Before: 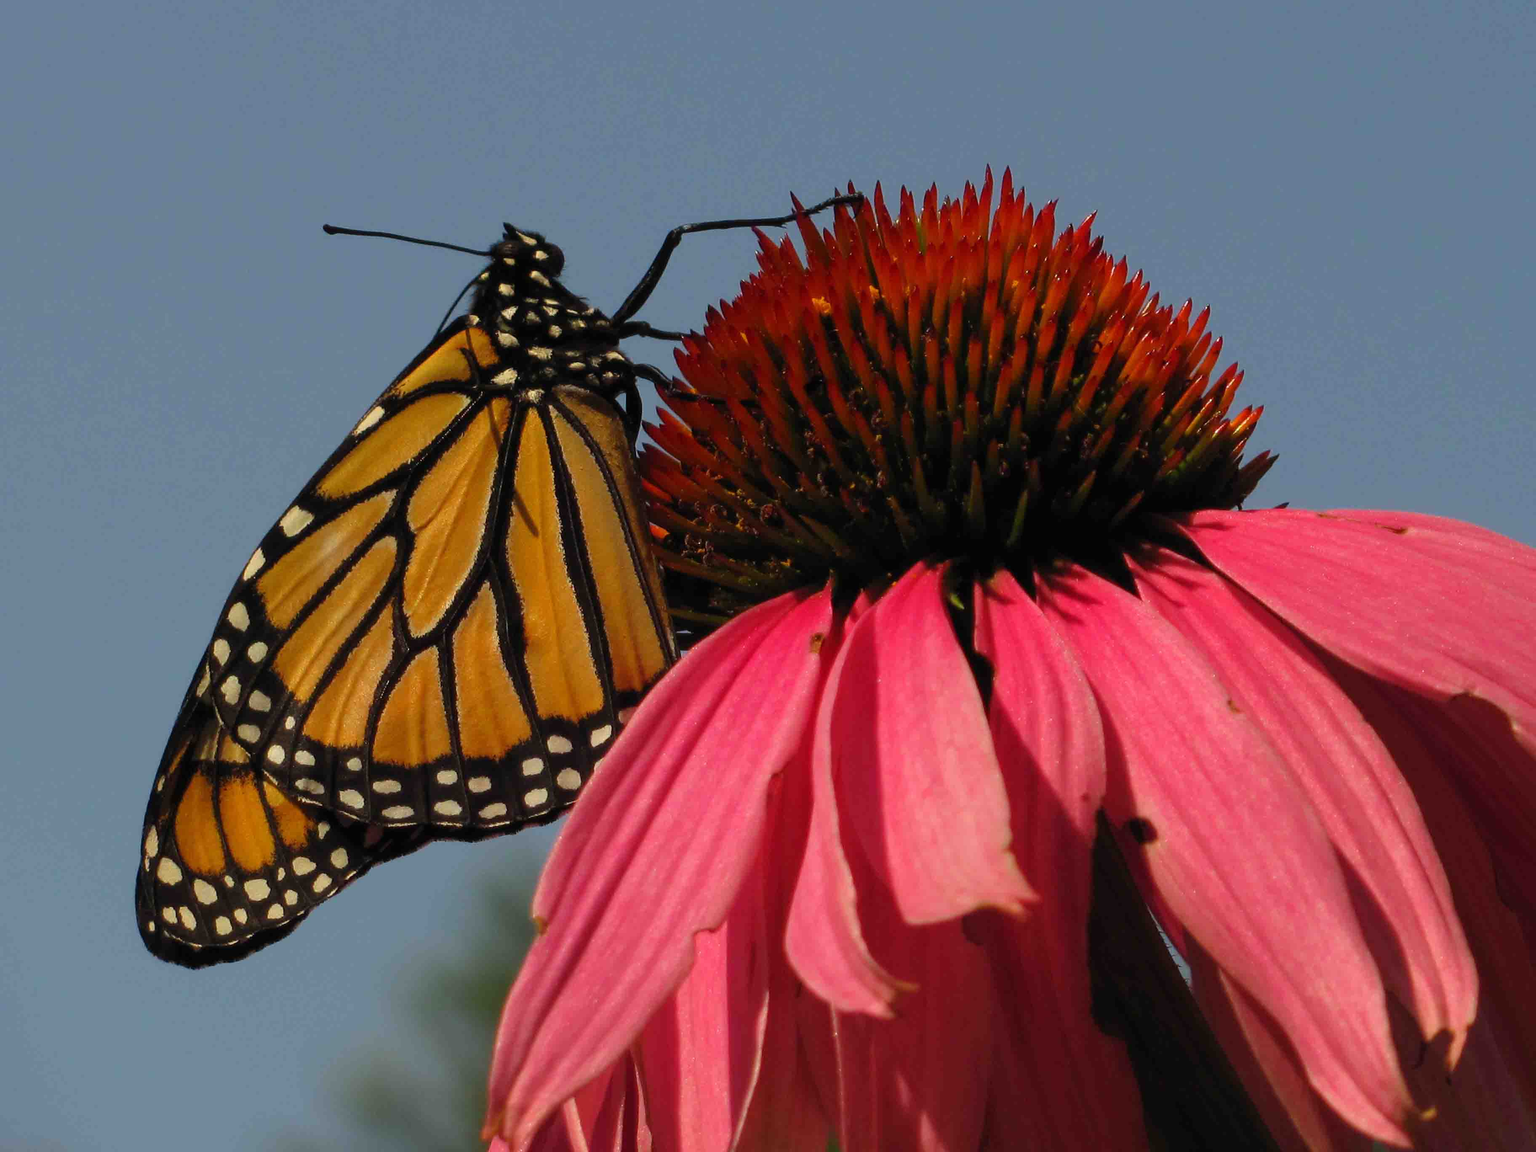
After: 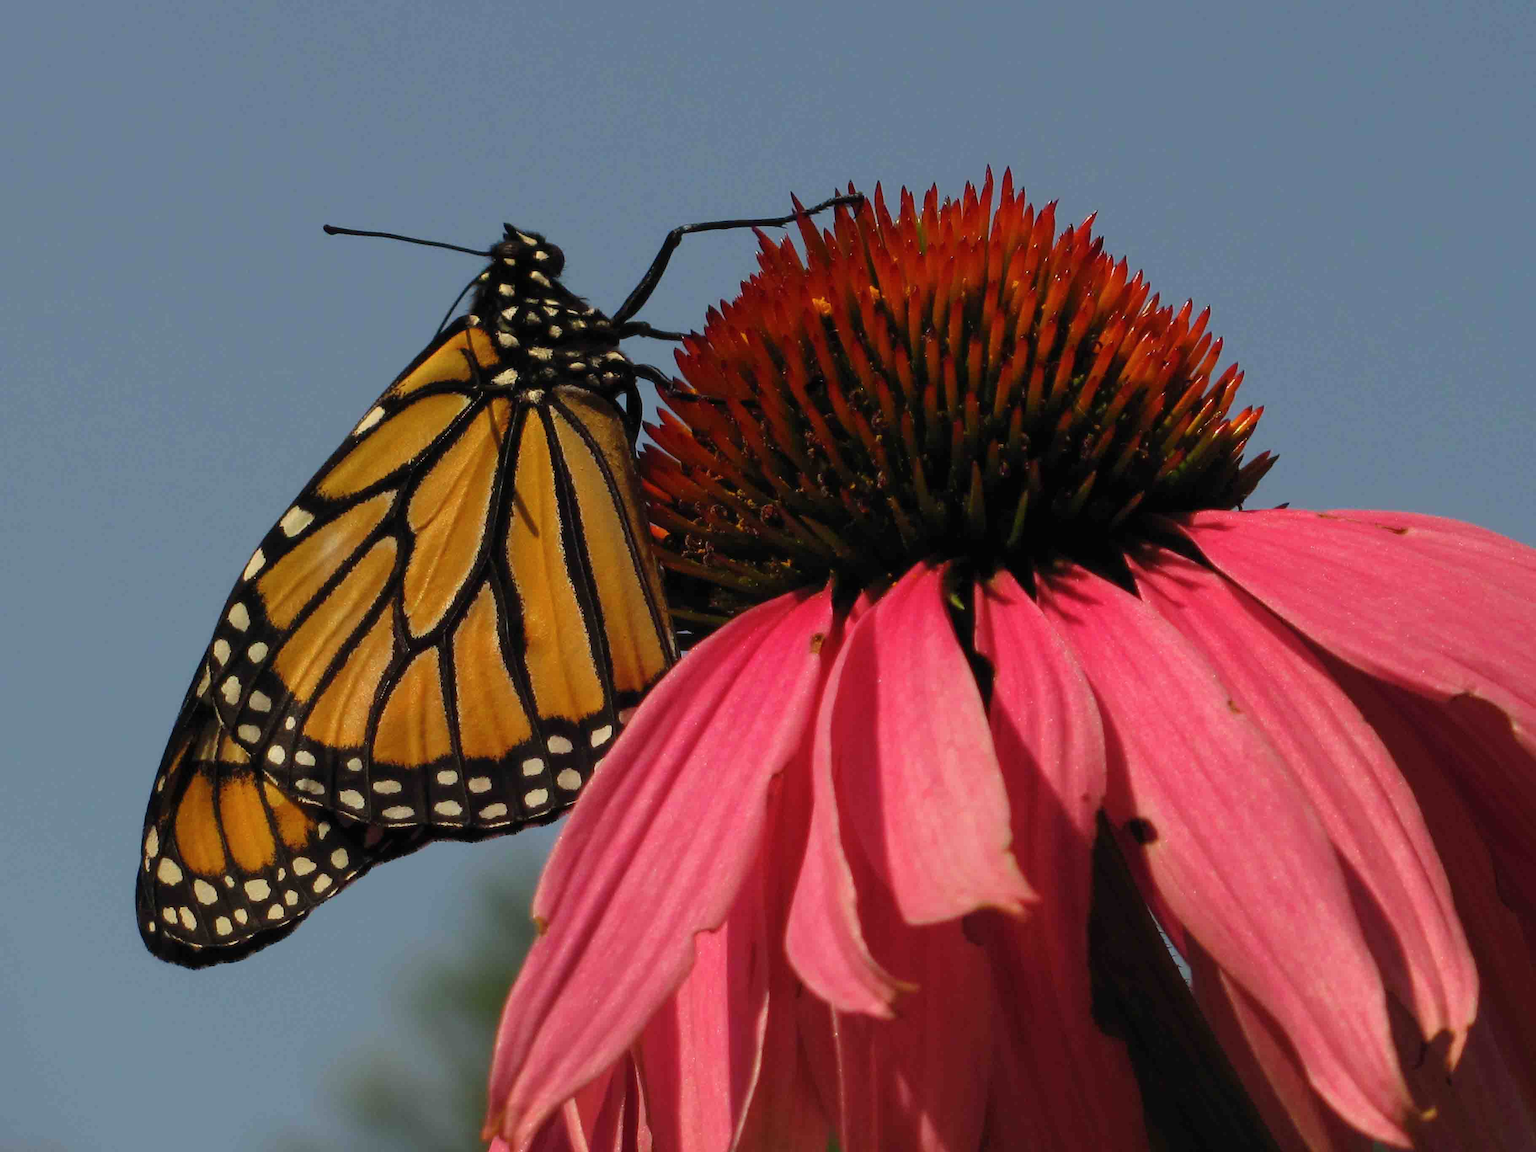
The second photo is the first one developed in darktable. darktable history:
contrast brightness saturation: saturation -0.035
